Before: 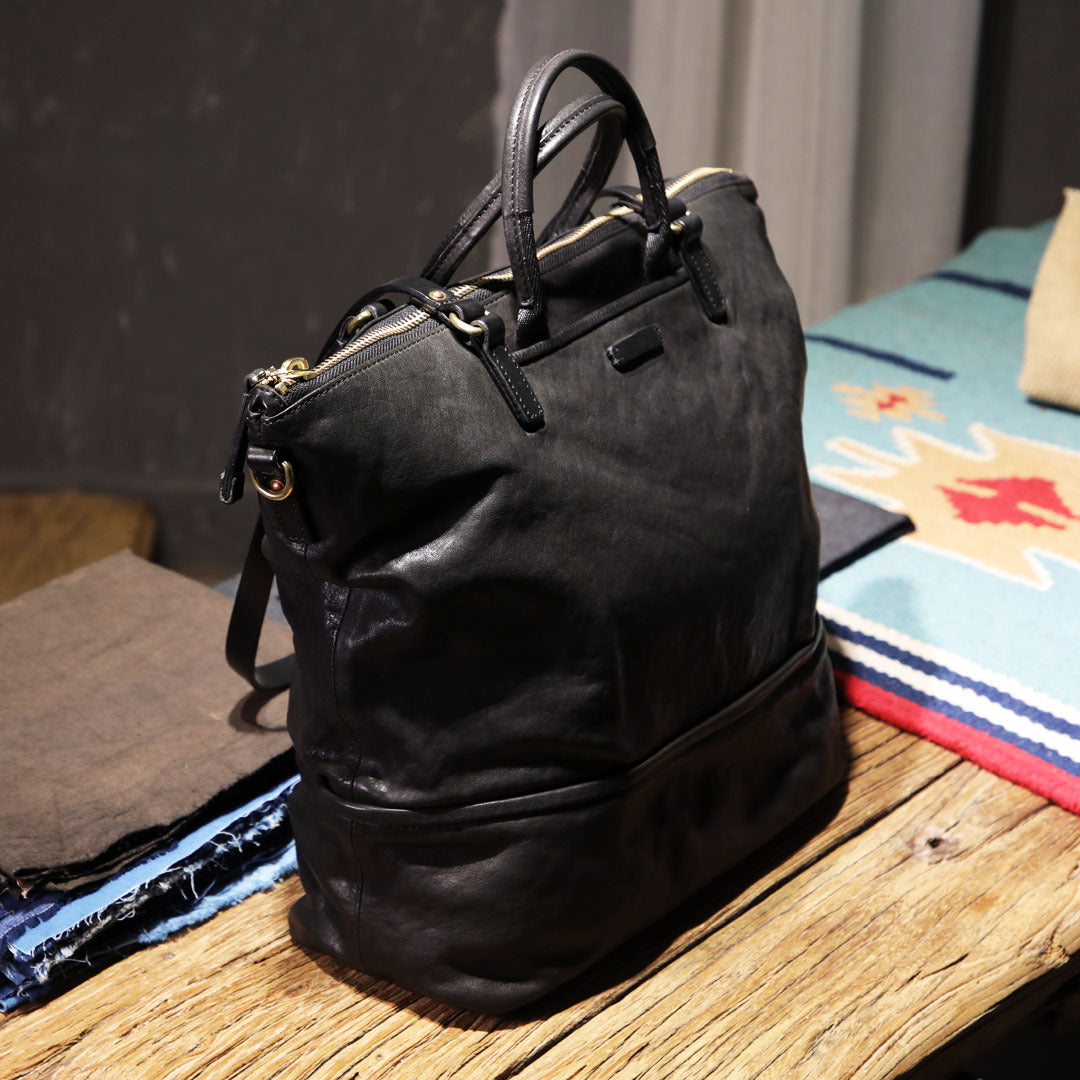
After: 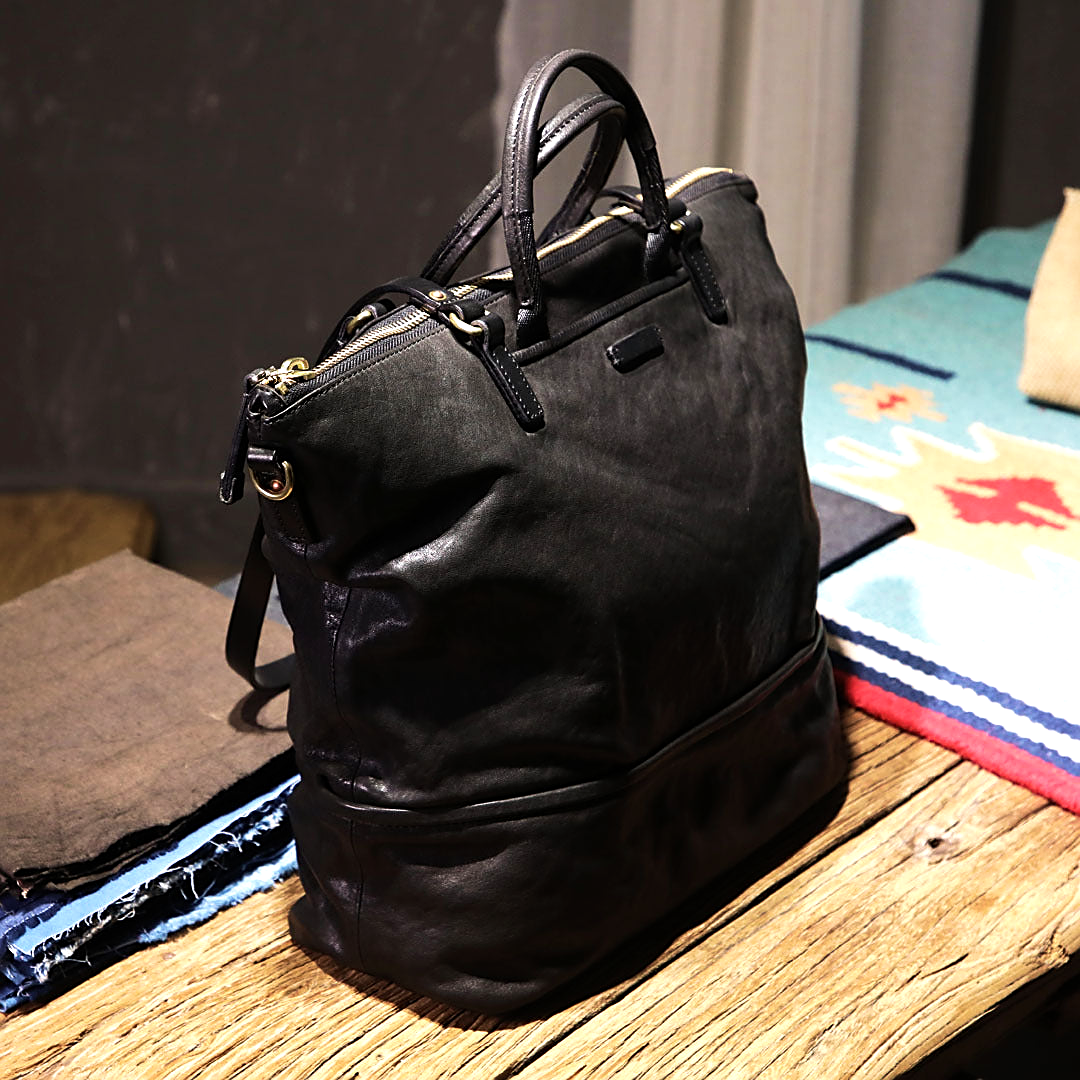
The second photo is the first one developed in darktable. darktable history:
velvia: on, module defaults
sharpen: on, module defaults
tone equalizer: -8 EV -0.417 EV, -7 EV -0.389 EV, -6 EV -0.333 EV, -5 EV -0.222 EV, -3 EV 0.222 EV, -2 EV 0.333 EV, -1 EV 0.389 EV, +0 EV 0.417 EV, edges refinement/feathering 500, mask exposure compensation -1.57 EV, preserve details no
